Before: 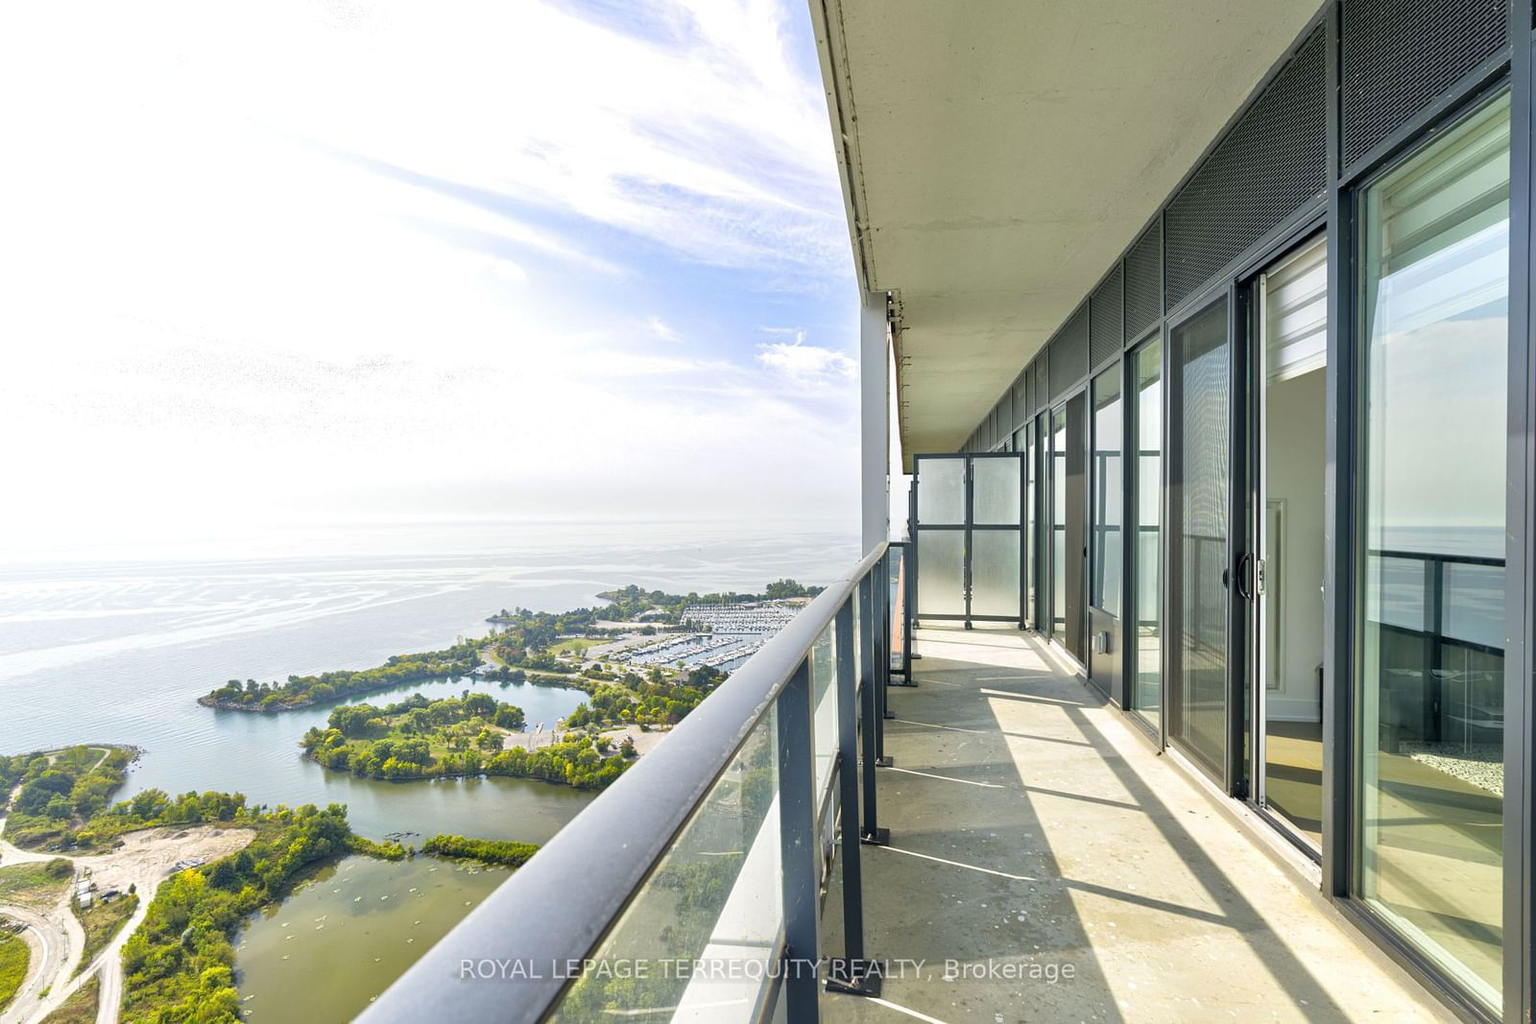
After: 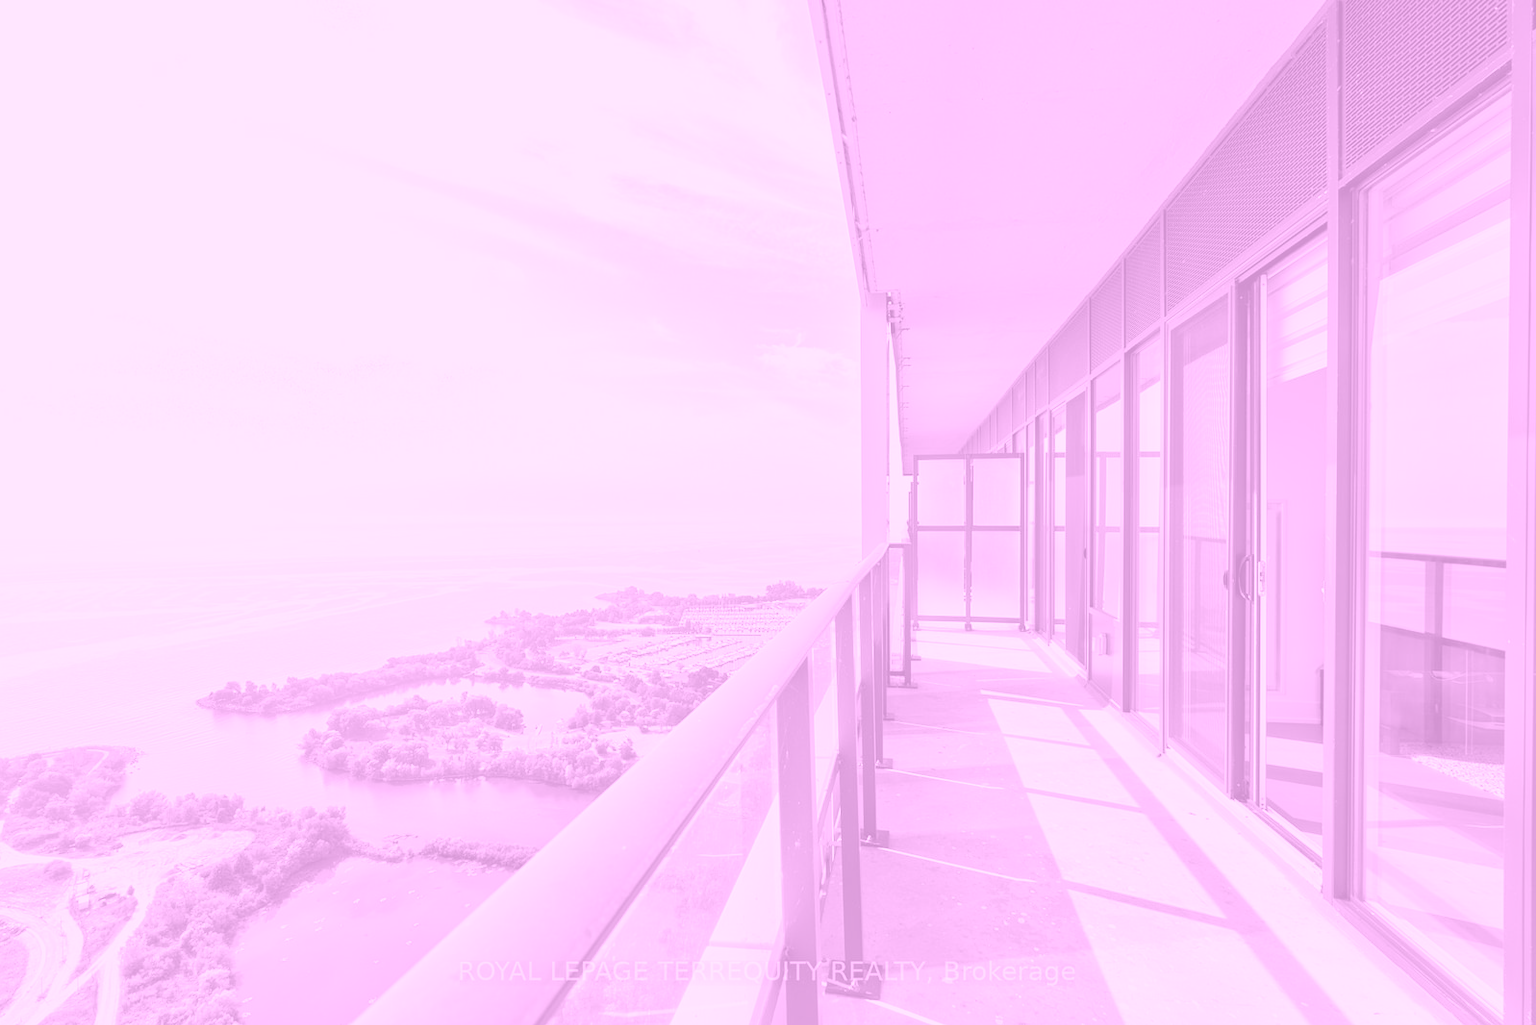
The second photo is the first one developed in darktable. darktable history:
crop and rotate: left 0.126%
colorize: hue 331.2°, saturation 75%, source mix 30.28%, lightness 70.52%, version 1
